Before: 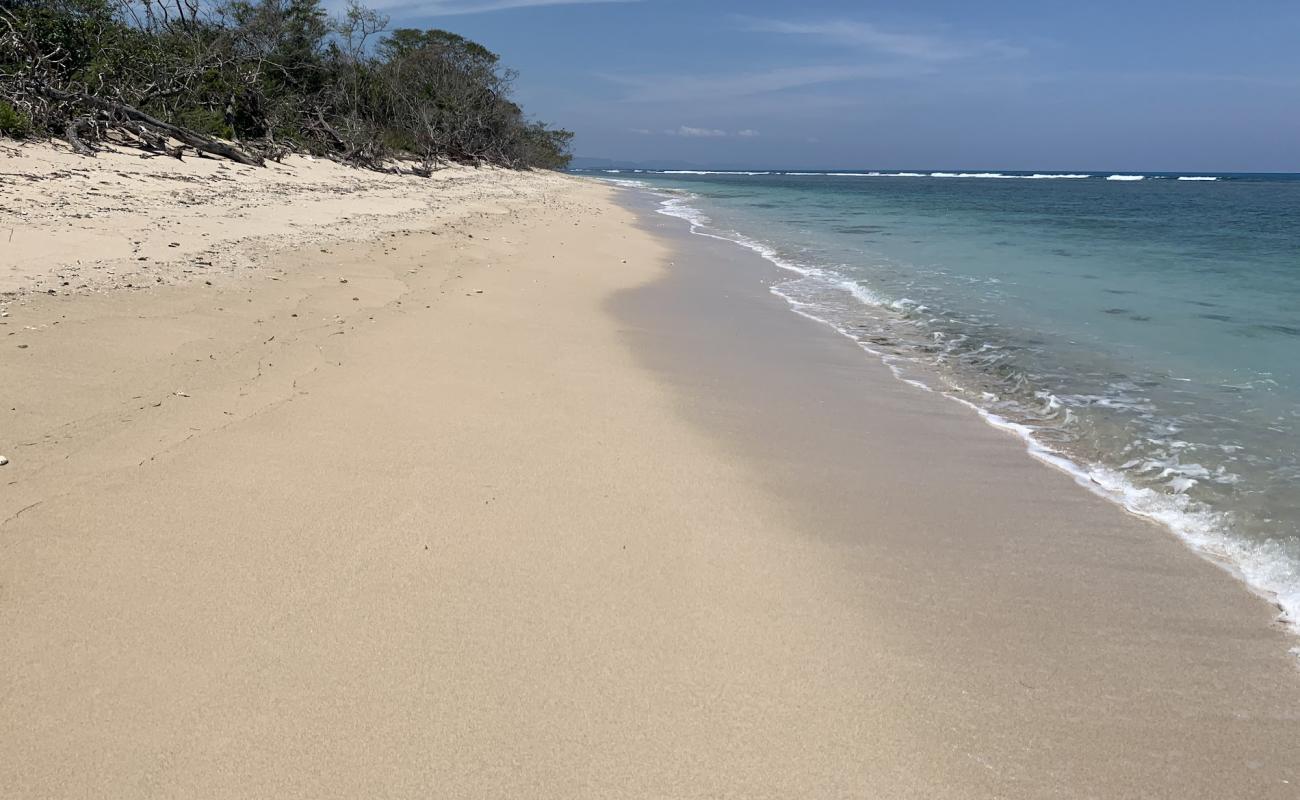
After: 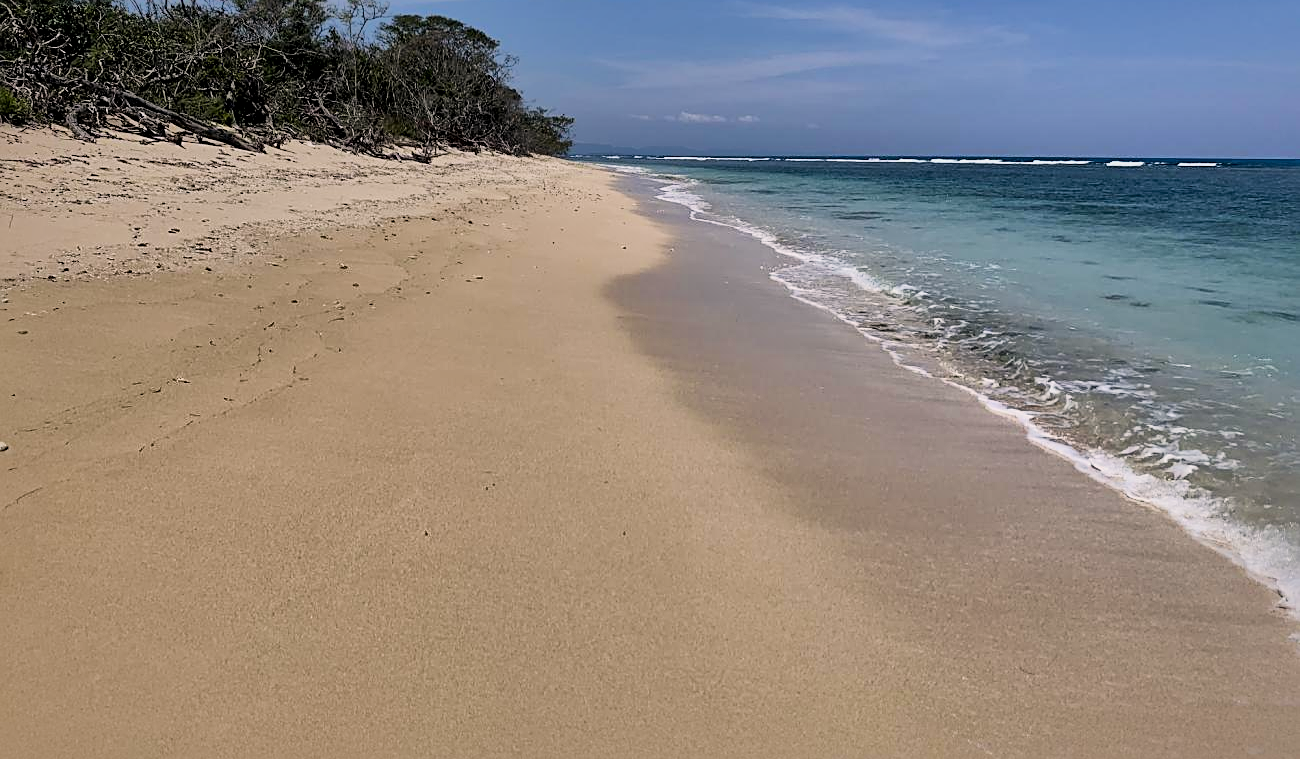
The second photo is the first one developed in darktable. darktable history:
crop and rotate: top 1.953%, bottom 3.161%
filmic rgb: black relative exposure -7.5 EV, white relative exposure 4.99 EV, hardness 3.32, contrast 1.299, contrast in shadows safe
local contrast: mode bilateral grid, contrast 26, coarseness 60, detail 151%, midtone range 0.2
tone equalizer: edges refinement/feathering 500, mask exposure compensation -1.57 EV, preserve details no
shadows and highlights: shadows 25.49, highlights -70.28
exposure: compensate exposure bias true, compensate highlight preservation false
sharpen: on, module defaults
color correction: highlights a* 3.43, highlights b* 1.84, saturation 1.24
